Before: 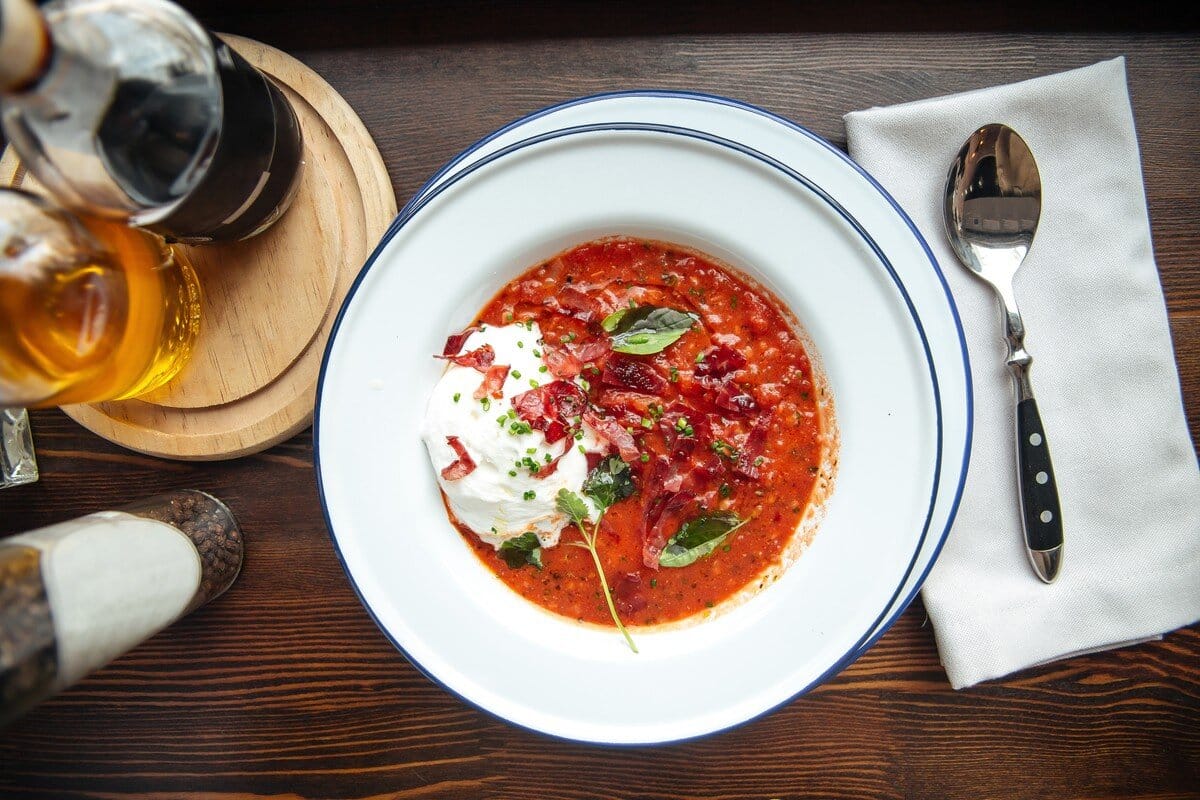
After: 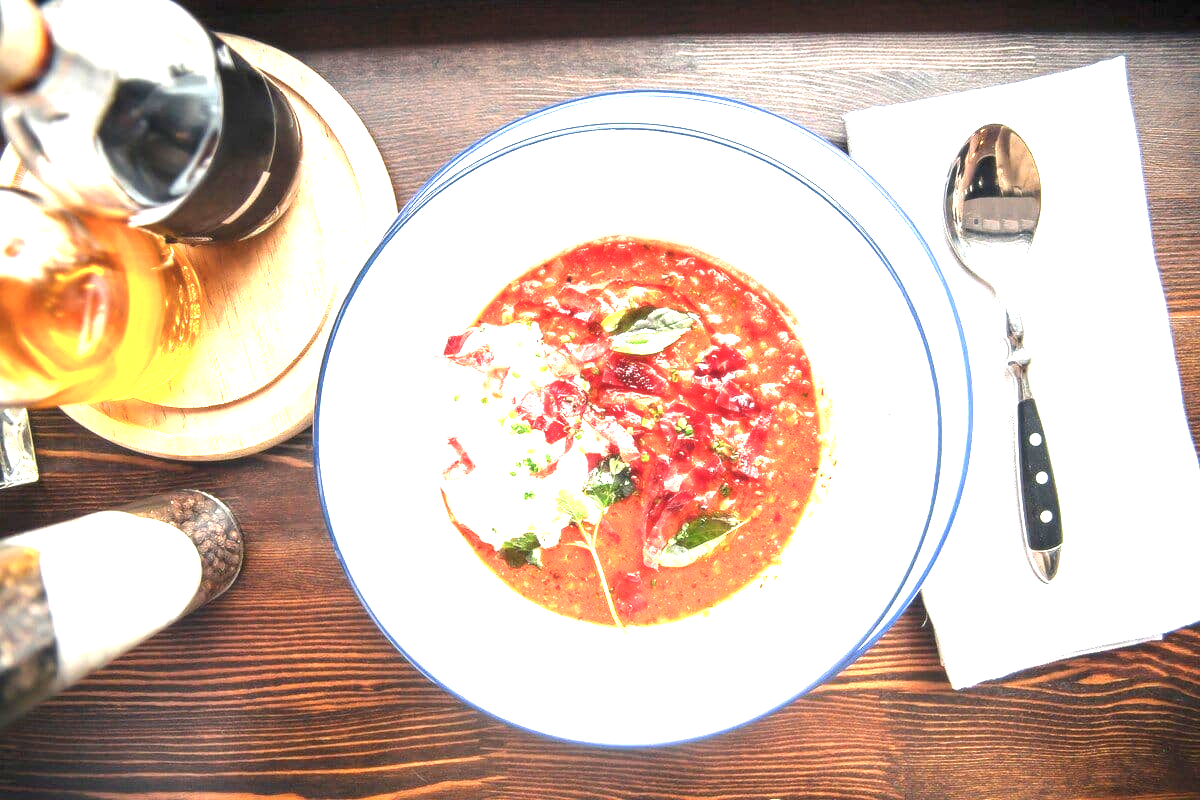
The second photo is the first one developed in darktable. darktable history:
exposure: black level correction 0, exposure 2.327 EV, compensate exposure bias true, compensate highlight preservation false
soften: size 10%, saturation 50%, brightness 0.2 EV, mix 10%
